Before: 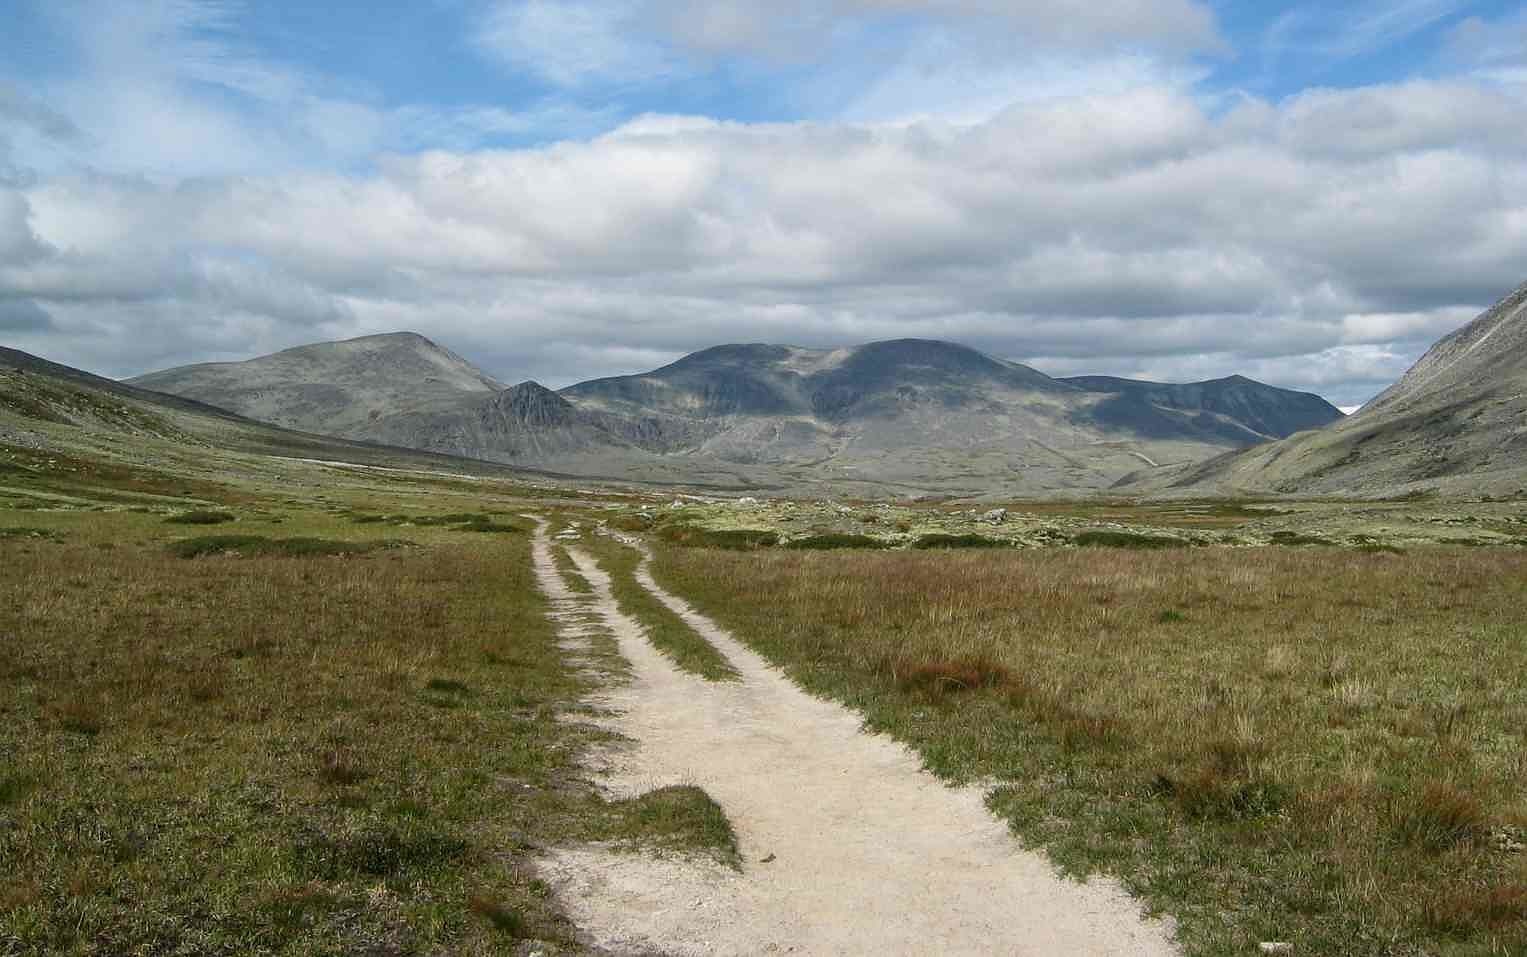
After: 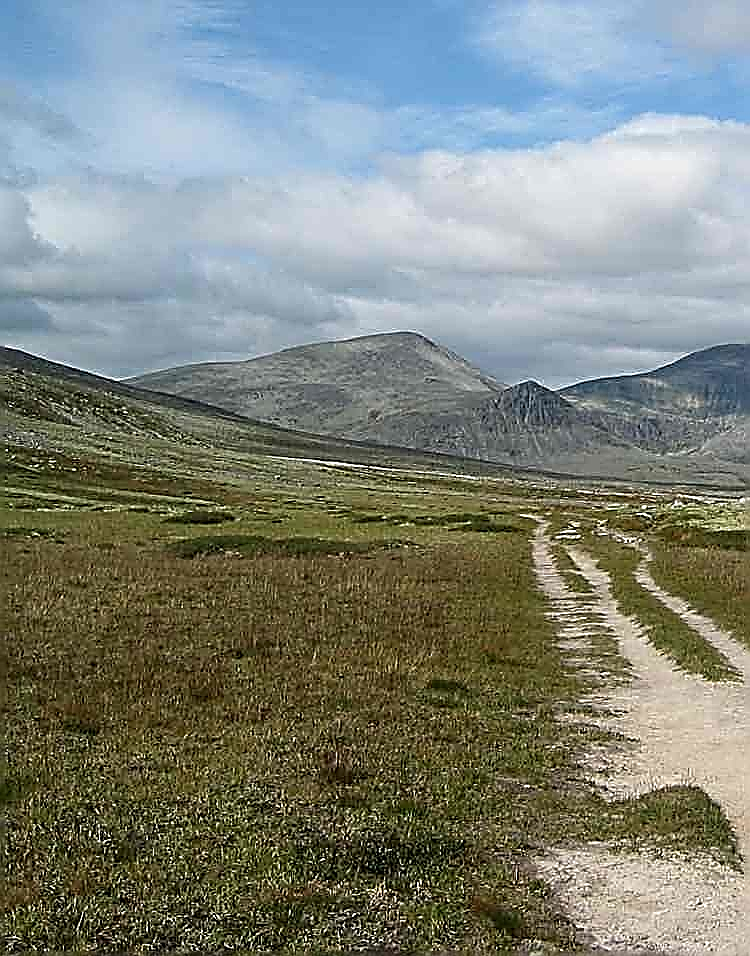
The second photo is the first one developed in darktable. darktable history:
crop and rotate: left 0%, top 0%, right 50.845%
sharpen: amount 2
